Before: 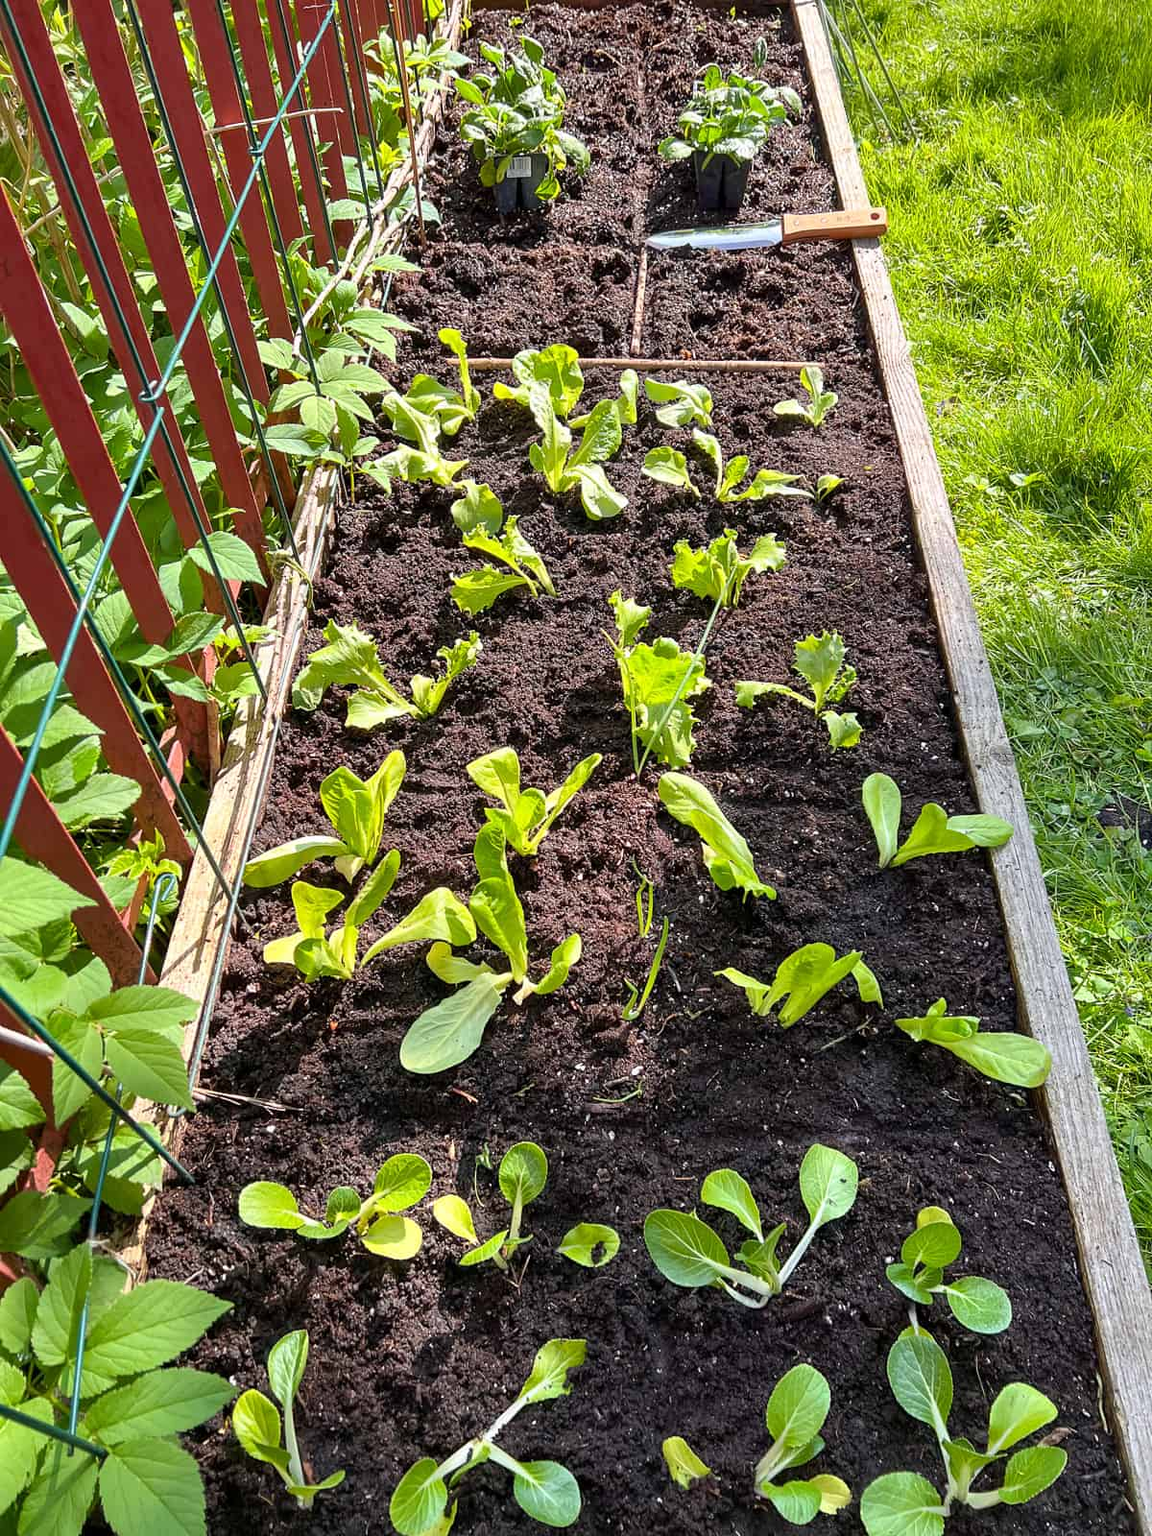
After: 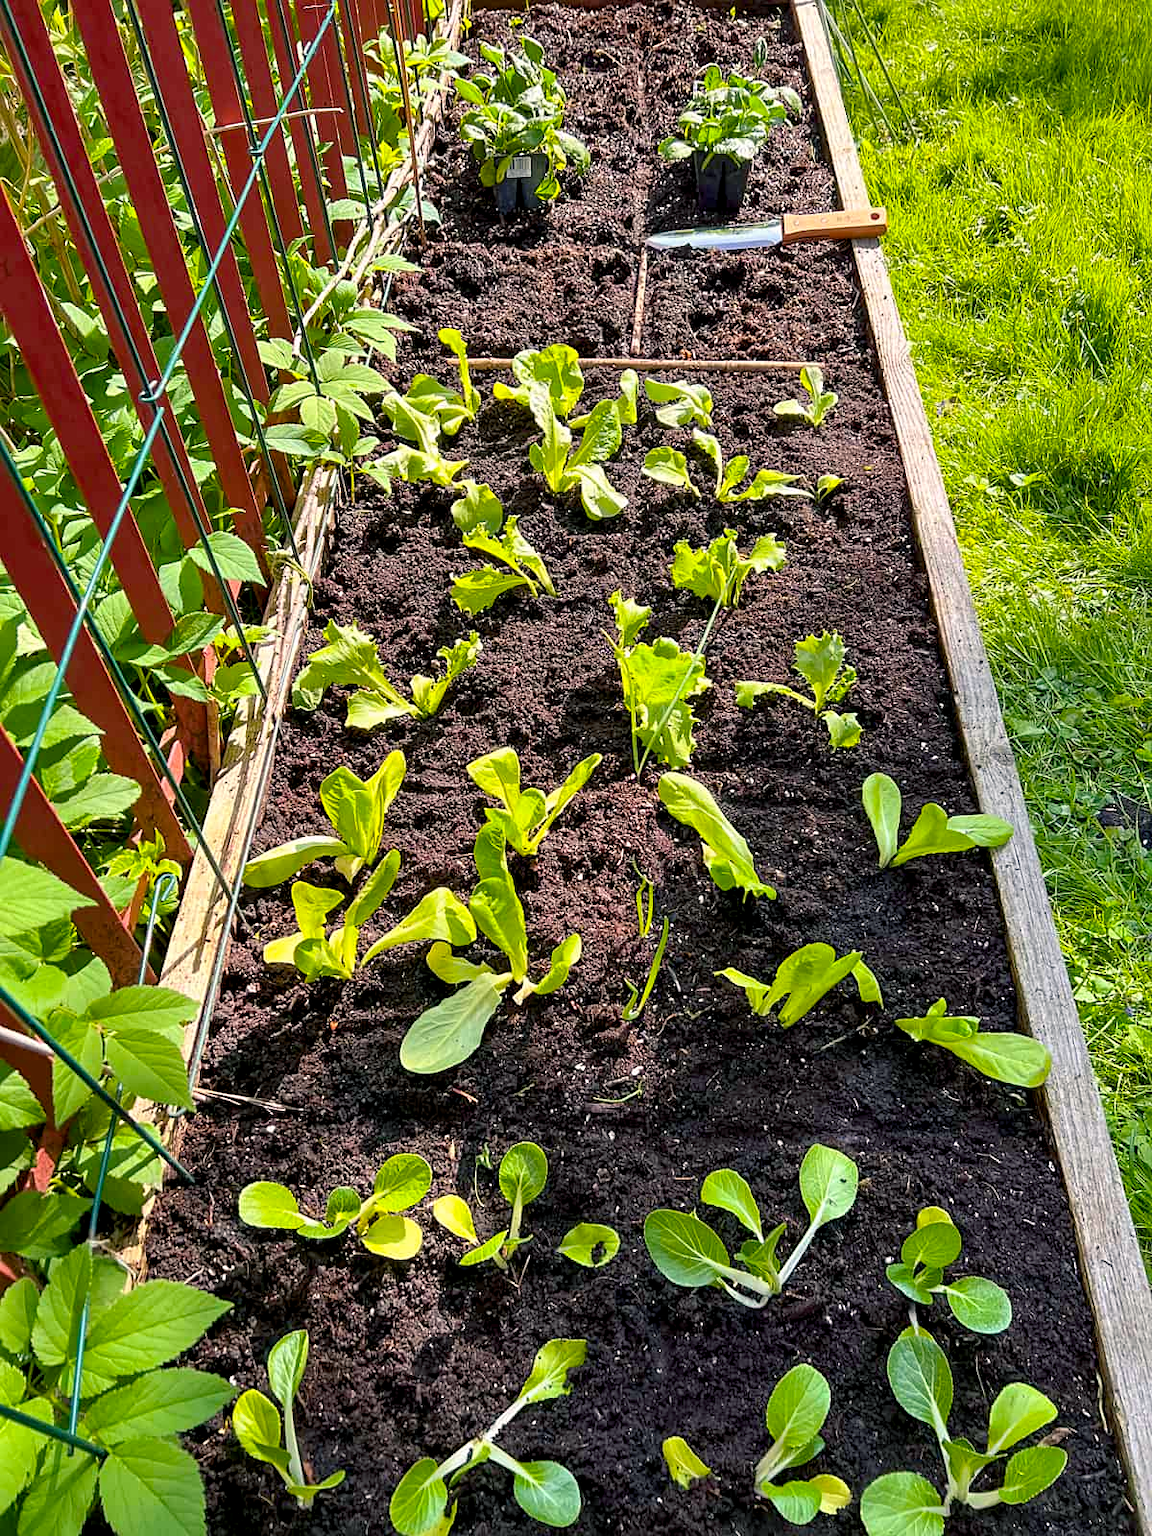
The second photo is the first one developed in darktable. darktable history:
sharpen: amount 0.2
color balance rgb: shadows lift › chroma 2%, shadows lift › hue 217.2°, power › hue 60°, highlights gain › chroma 1%, highlights gain › hue 69.6°, global offset › luminance -0.5%, perceptual saturation grading › global saturation 15%, global vibrance 15%
